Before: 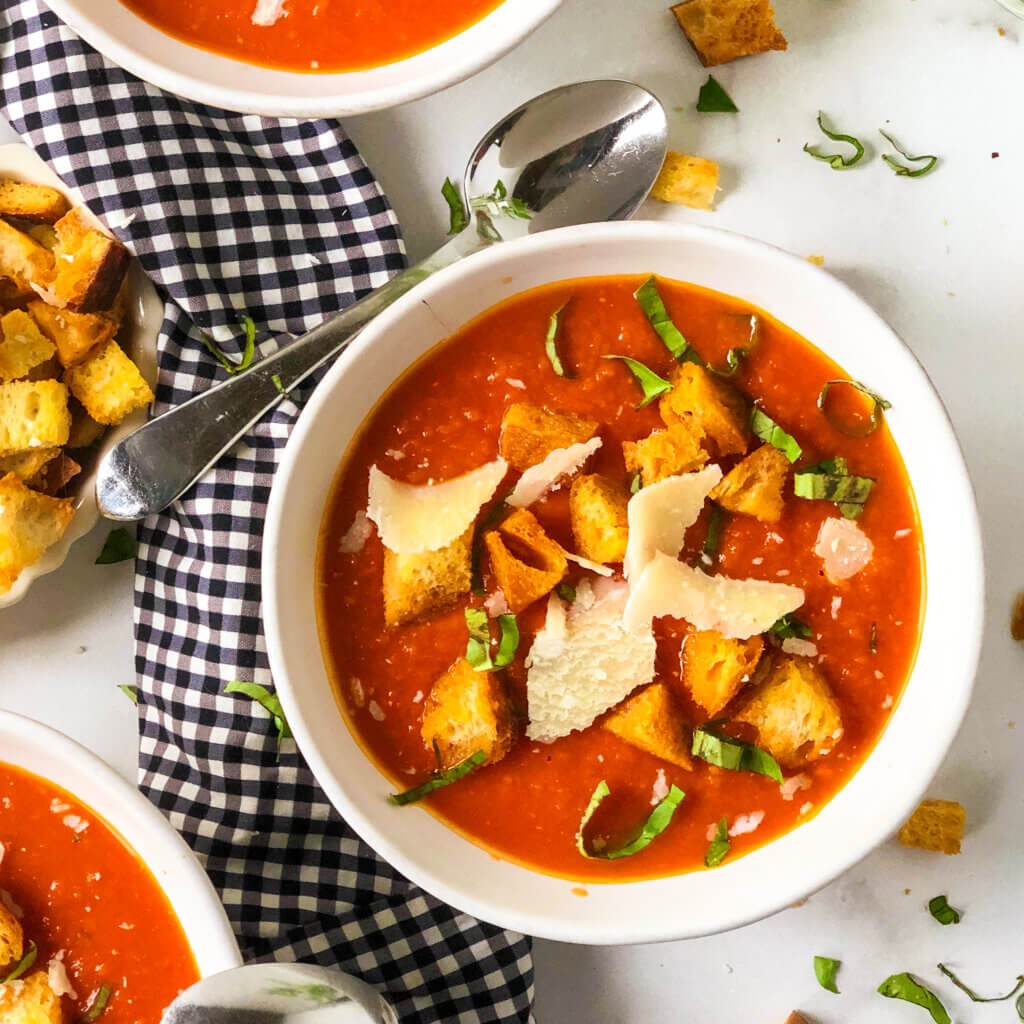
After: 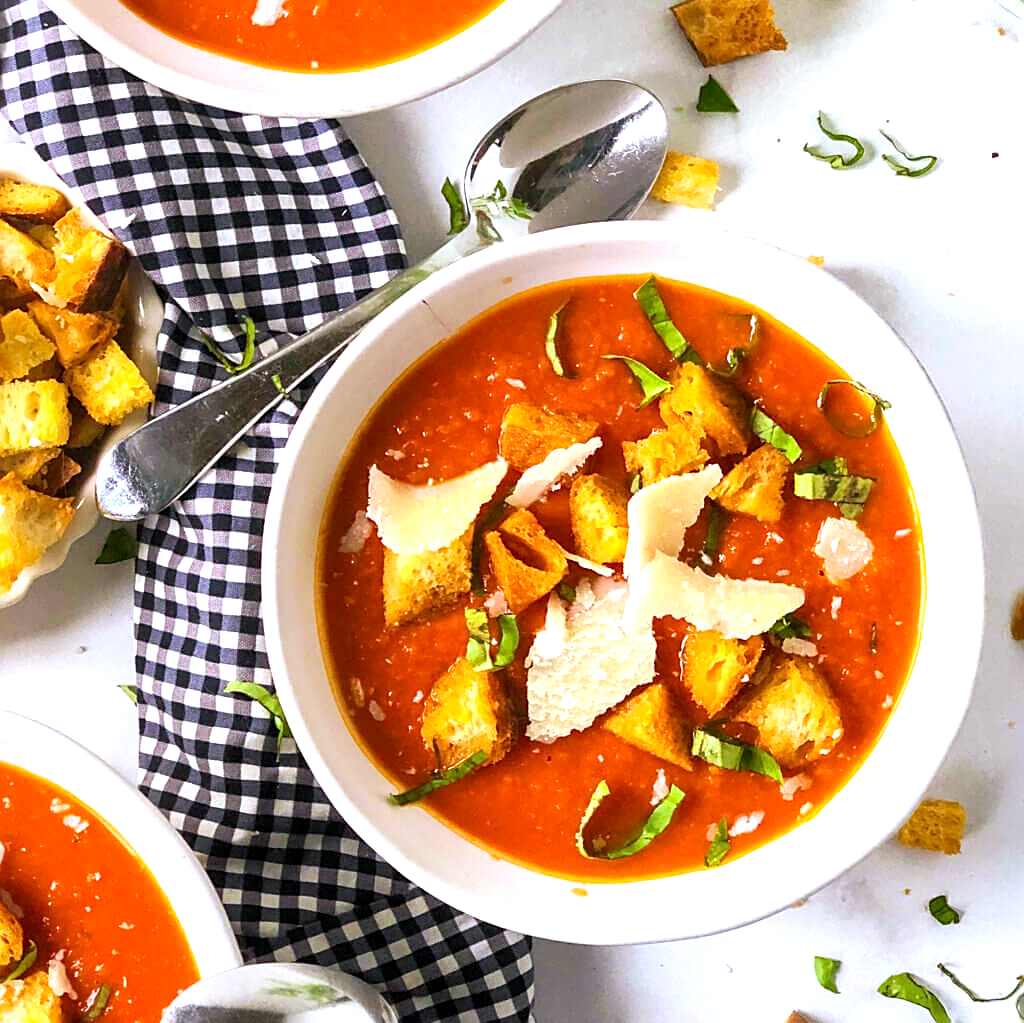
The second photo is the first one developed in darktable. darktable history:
white balance: red 0.967, blue 1.119, emerald 0.756
sharpen: on, module defaults
exposure: black level correction 0.001, exposure 0.5 EV, compensate exposure bias true, compensate highlight preservation false
crop: bottom 0.071%
